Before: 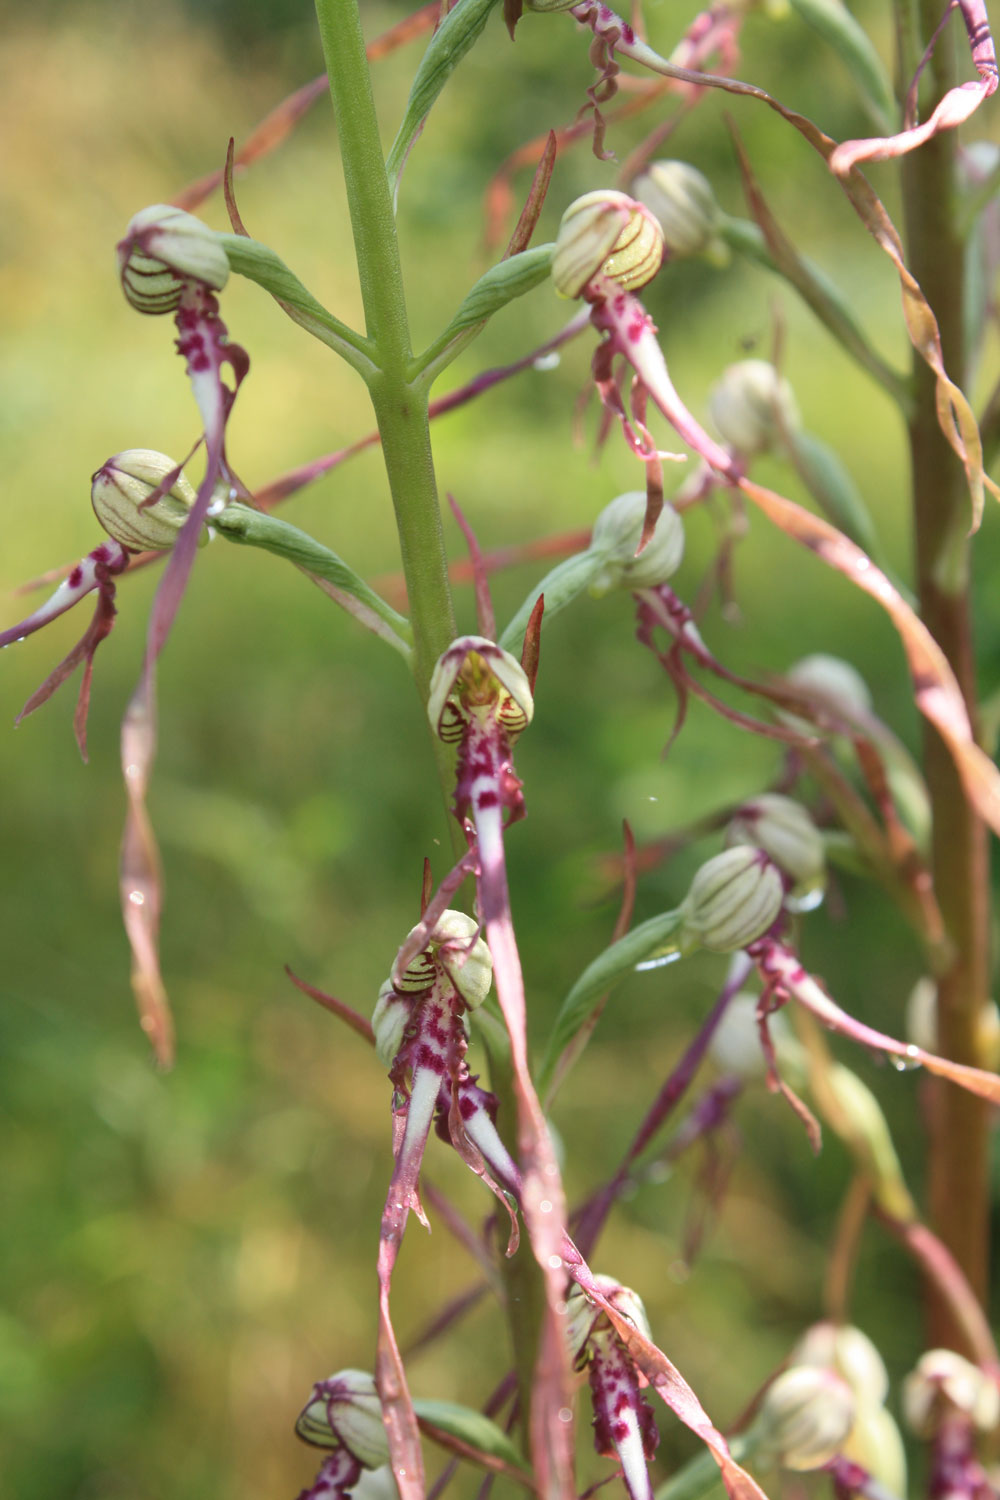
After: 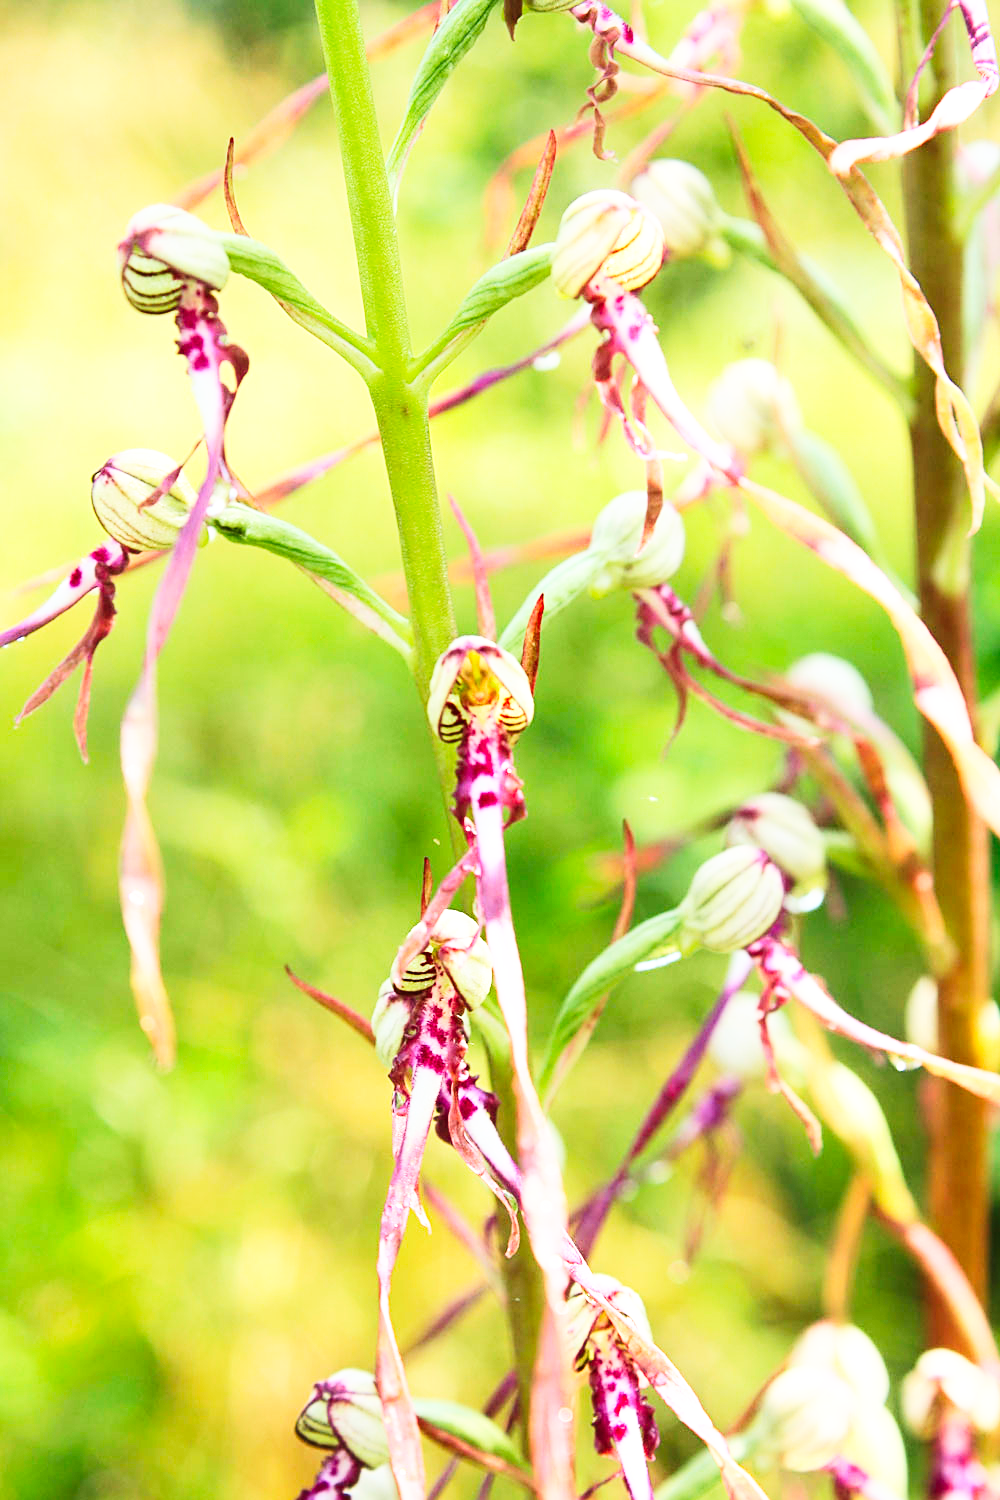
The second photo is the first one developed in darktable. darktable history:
contrast brightness saturation: contrast 0.2, brightness 0.157, saturation 0.226
base curve: curves: ch0 [(0, 0) (0.007, 0.004) (0.027, 0.03) (0.046, 0.07) (0.207, 0.54) (0.442, 0.872) (0.673, 0.972) (1, 1)], preserve colors none
sharpen: on, module defaults
